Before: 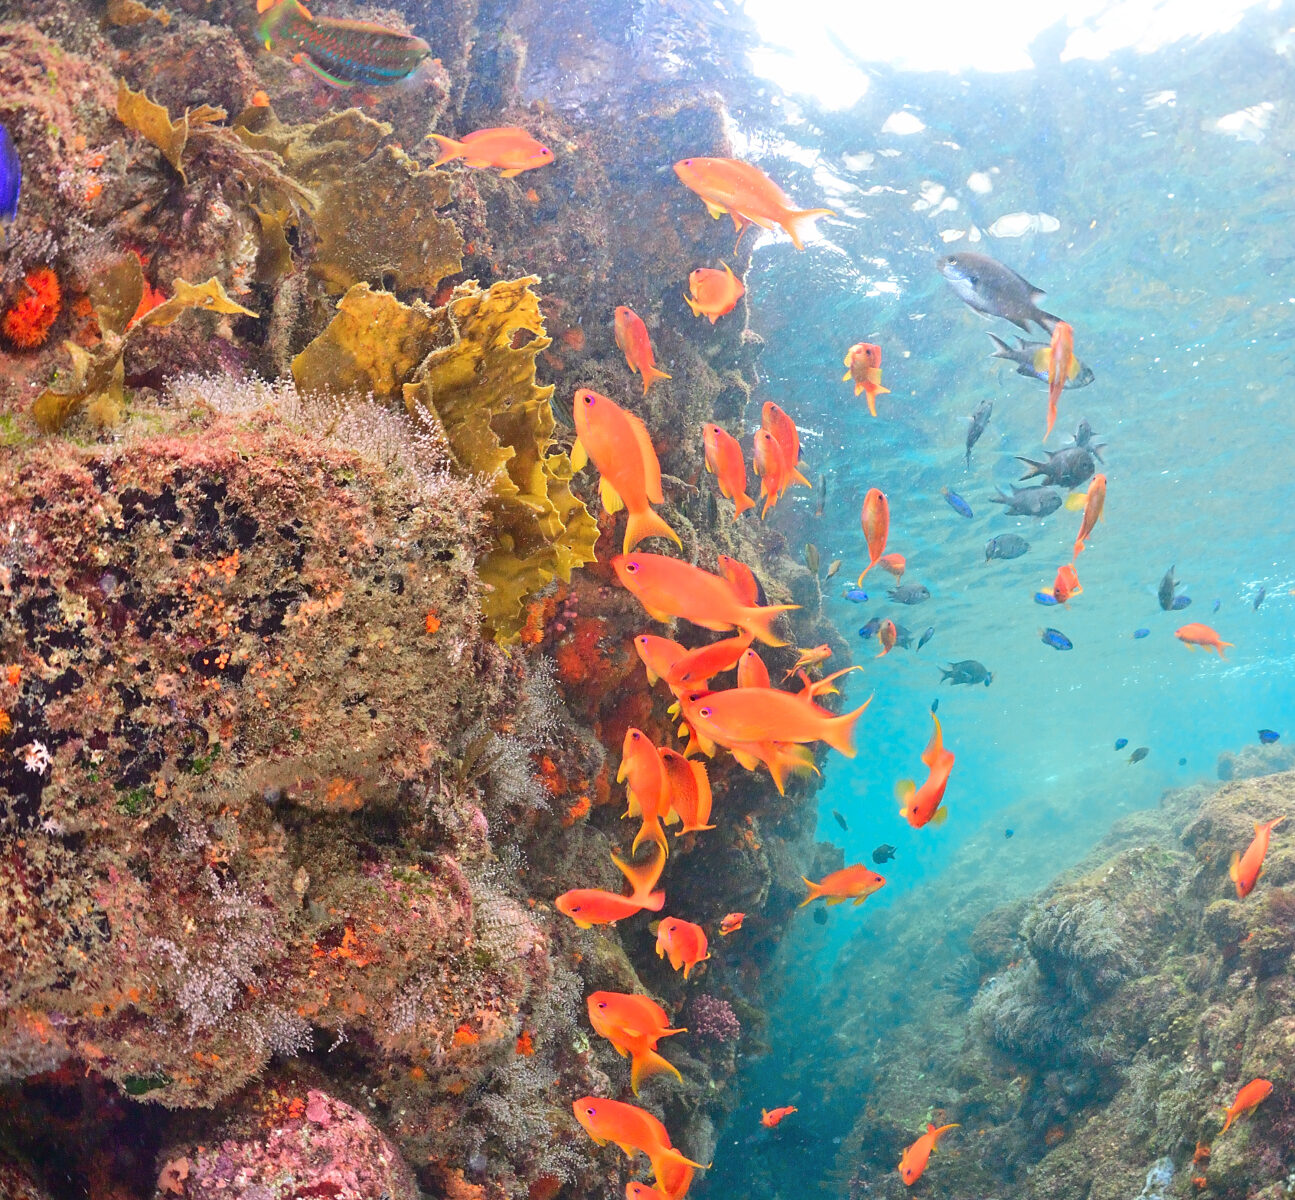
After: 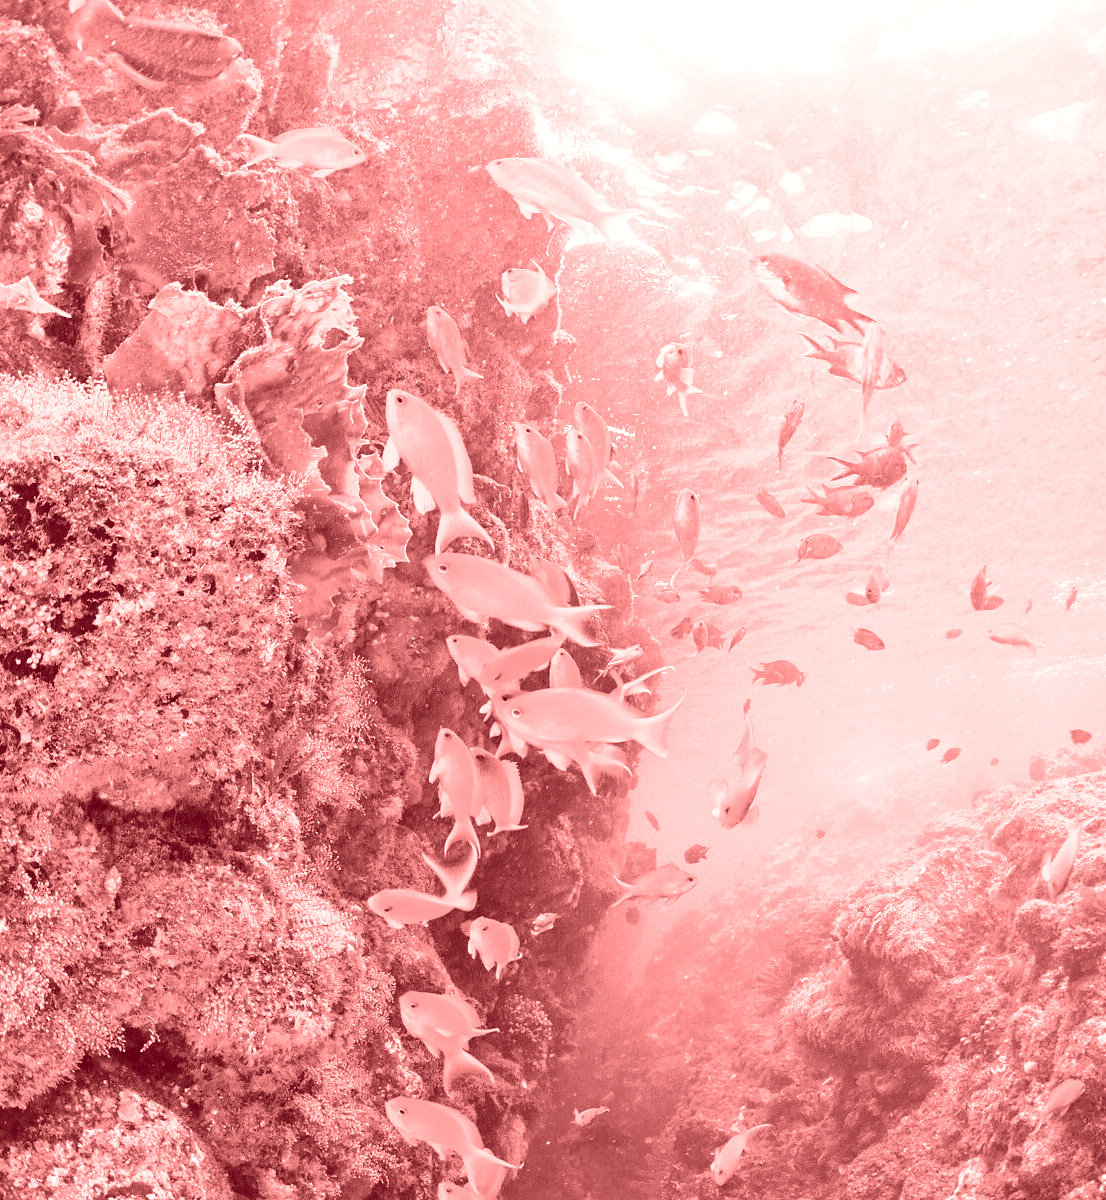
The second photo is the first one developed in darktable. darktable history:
colorize: saturation 60%, source mix 100%
crop and rotate: left 14.584%
tone curve: curves: ch0 [(0, 0) (0.105, 0.068) (0.195, 0.162) (0.283, 0.283) (0.384, 0.404) (0.485, 0.531) (0.638, 0.681) (0.795, 0.879) (1, 0.977)]; ch1 [(0, 0) (0.161, 0.092) (0.35, 0.33) (0.379, 0.401) (0.456, 0.469) (0.504, 0.5) (0.512, 0.514) (0.58, 0.597) (0.635, 0.646) (1, 1)]; ch2 [(0, 0) (0.371, 0.362) (0.437, 0.437) (0.5, 0.5) (0.53, 0.523) (0.56, 0.58) (0.622, 0.606) (1, 1)], color space Lab, independent channels, preserve colors none
